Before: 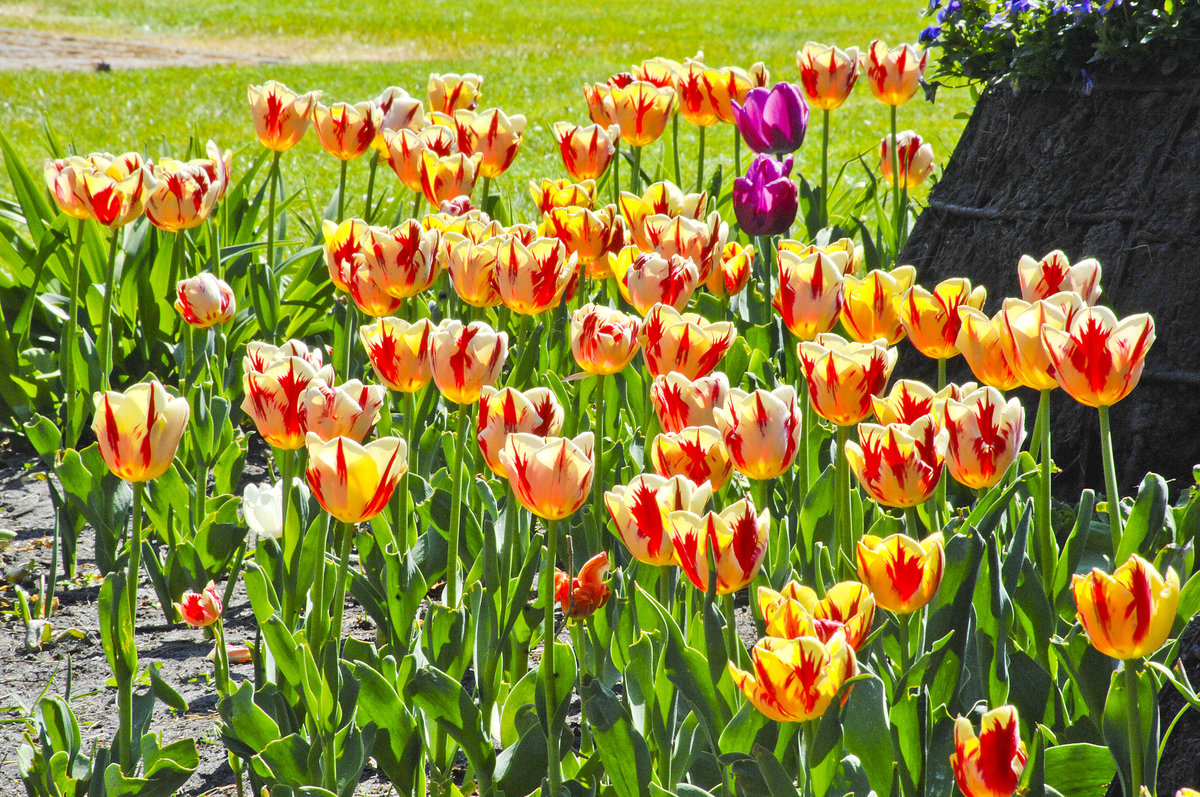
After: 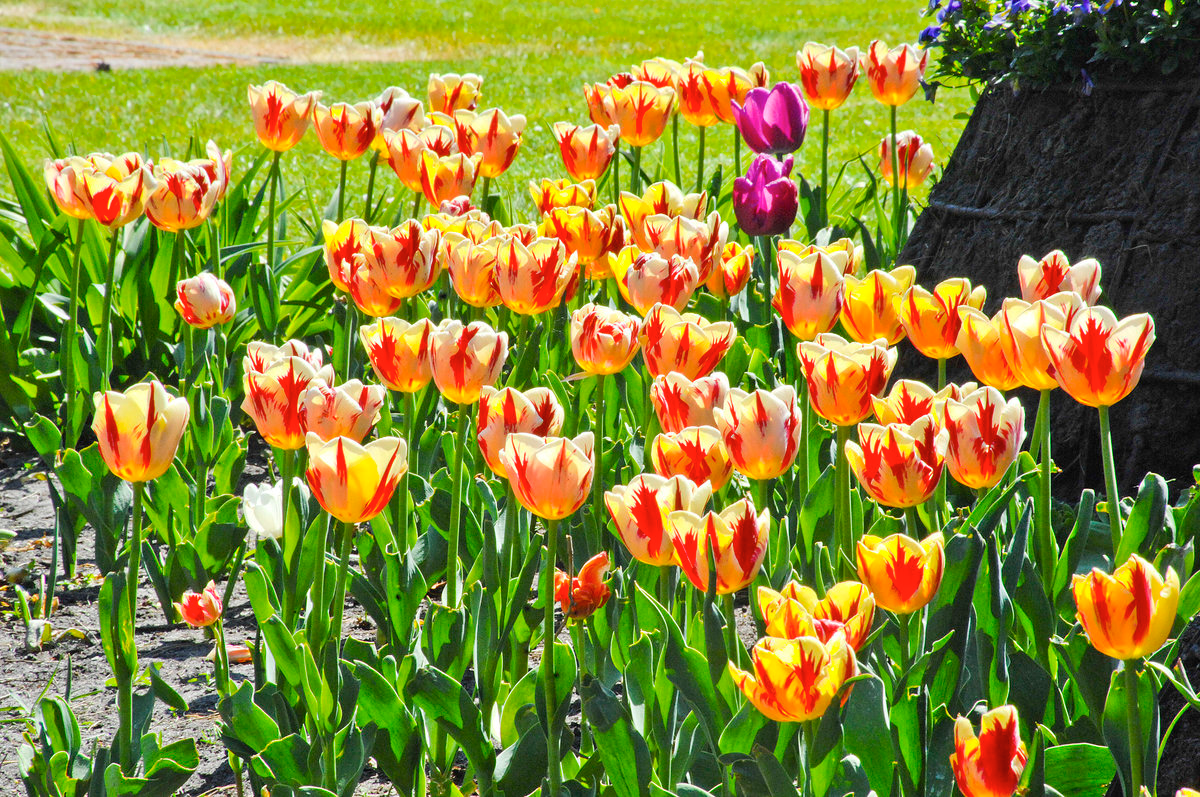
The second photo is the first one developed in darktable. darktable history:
contrast brightness saturation: contrast 0.009, saturation -0.053
